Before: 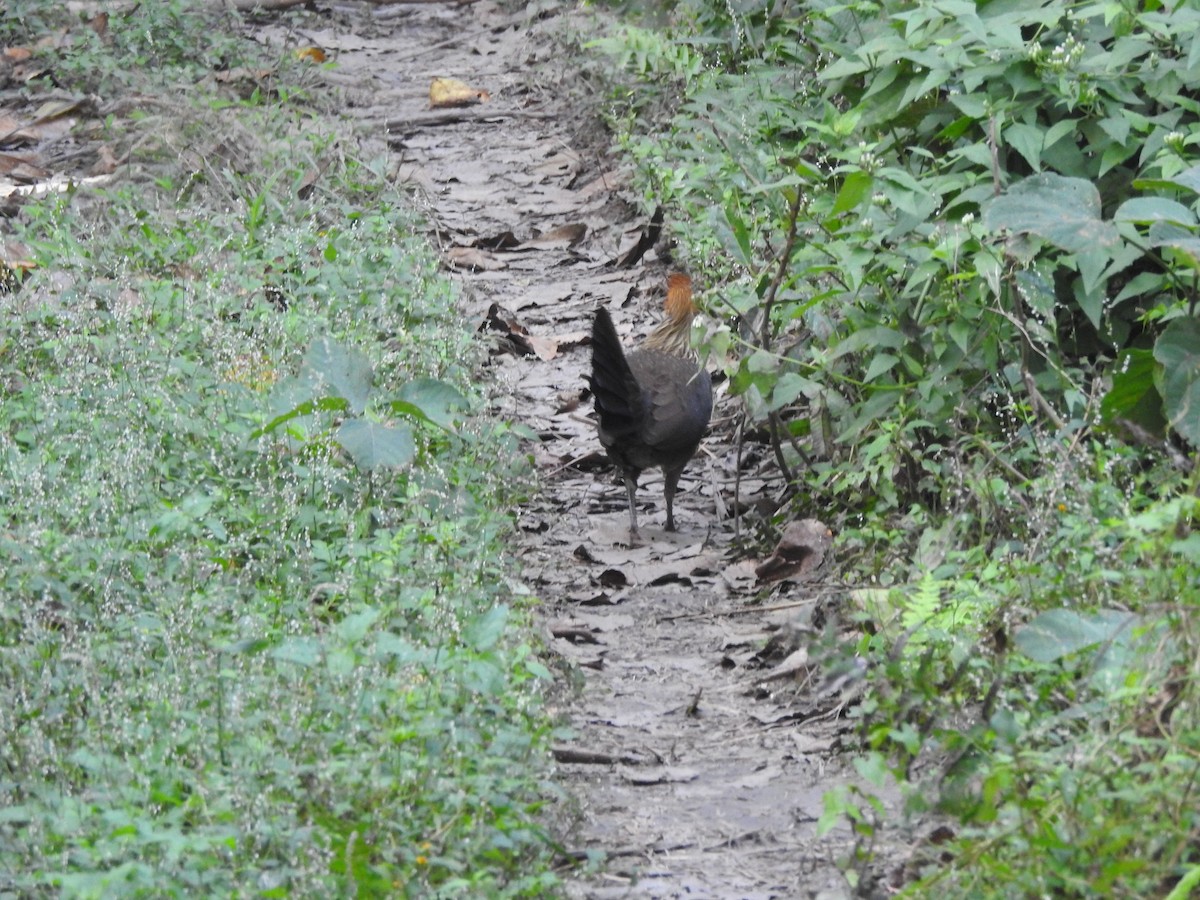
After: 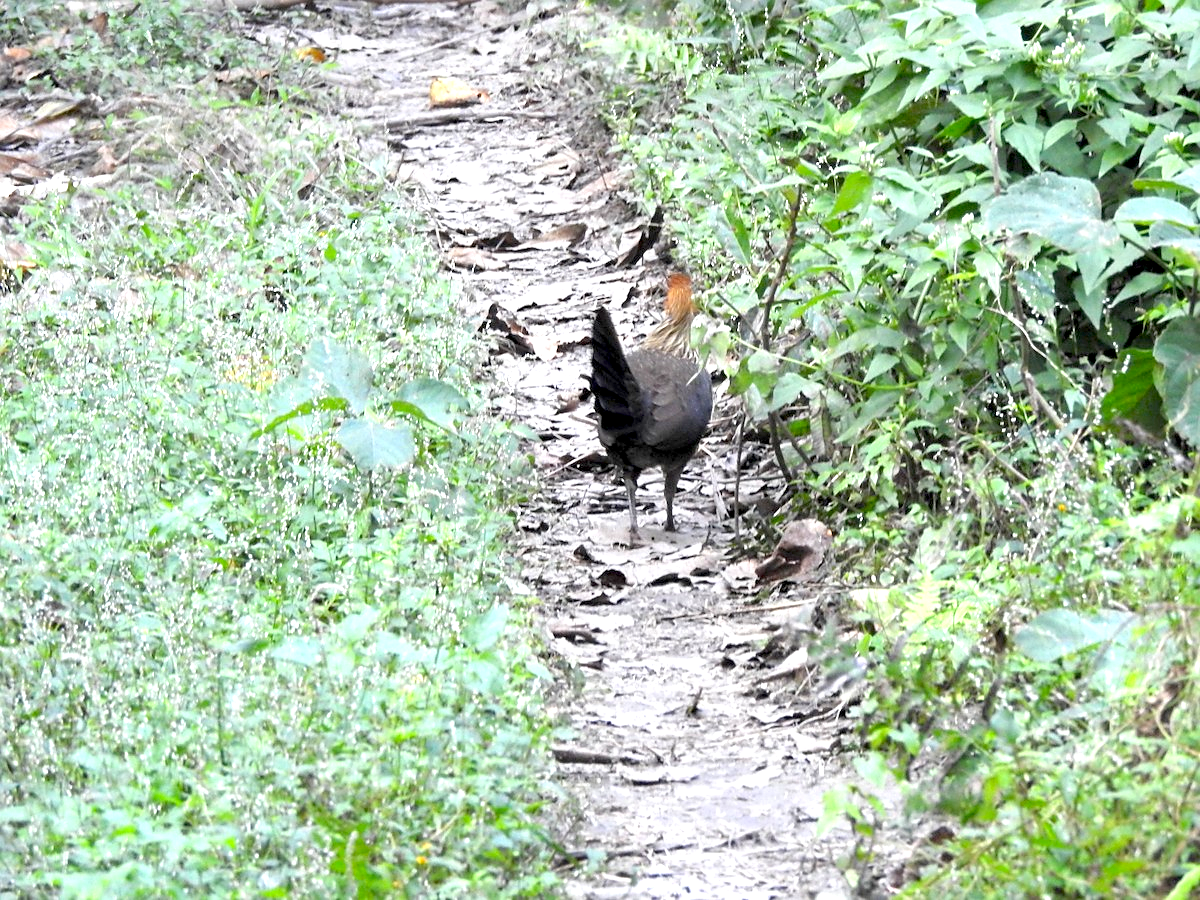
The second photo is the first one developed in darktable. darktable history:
exposure: black level correction 0.011, exposure 1.078 EV, compensate highlight preservation false
sharpen: radius 1.867, amount 0.404, threshold 1.52
